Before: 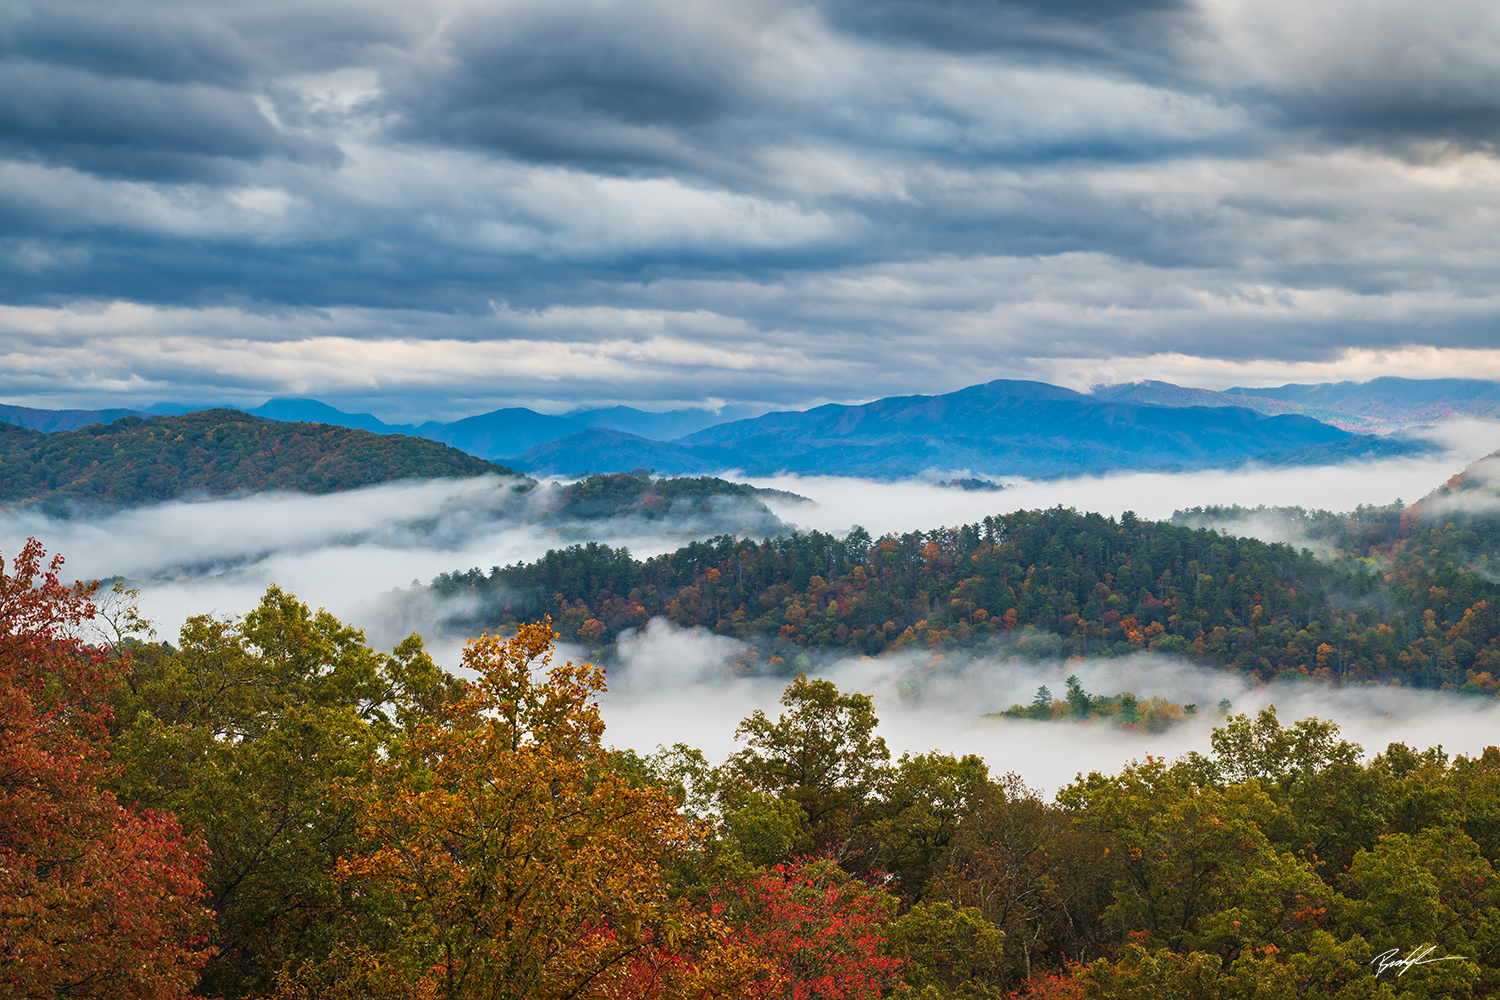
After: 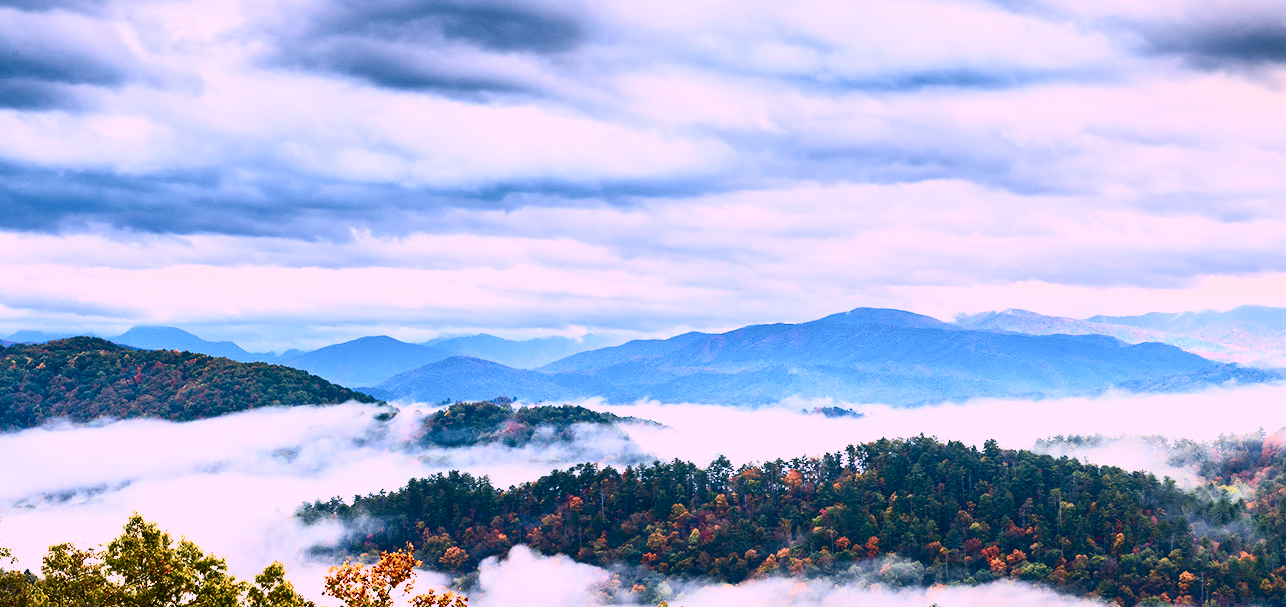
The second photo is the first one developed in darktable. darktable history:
exposure: black level correction 0.009, exposure 0.016 EV, compensate highlight preservation false
contrast brightness saturation: contrast 0.607, brightness 0.348, saturation 0.138
color calibration: illuminant as shot in camera, x 0.37, y 0.382, temperature 4320.33 K
crop and rotate: left 9.247%, top 7.277%, right 4.959%, bottom 31.976%
tone equalizer: smoothing diameter 24.86%, edges refinement/feathering 9.05, preserve details guided filter
filmic rgb: black relative exposure -6.64 EV, white relative exposure 4.56 EV, hardness 3.25, contrast in shadows safe
color correction: highlights a* 14.59, highlights b* 4.88
tone curve: curves: ch0 [(0, 0.021) (0.049, 0.044) (0.152, 0.14) (0.328, 0.357) (0.473, 0.529) (0.641, 0.705) (0.868, 0.887) (1, 0.969)]; ch1 [(0, 0) (0.322, 0.328) (0.43, 0.425) (0.474, 0.466) (0.502, 0.503) (0.522, 0.526) (0.564, 0.591) (0.602, 0.632) (0.677, 0.701) (0.859, 0.885) (1, 1)]; ch2 [(0, 0) (0.33, 0.301) (0.447, 0.44) (0.502, 0.505) (0.535, 0.554) (0.565, 0.598) (0.618, 0.629) (1, 1)], color space Lab, independent channels, preserve colors none
